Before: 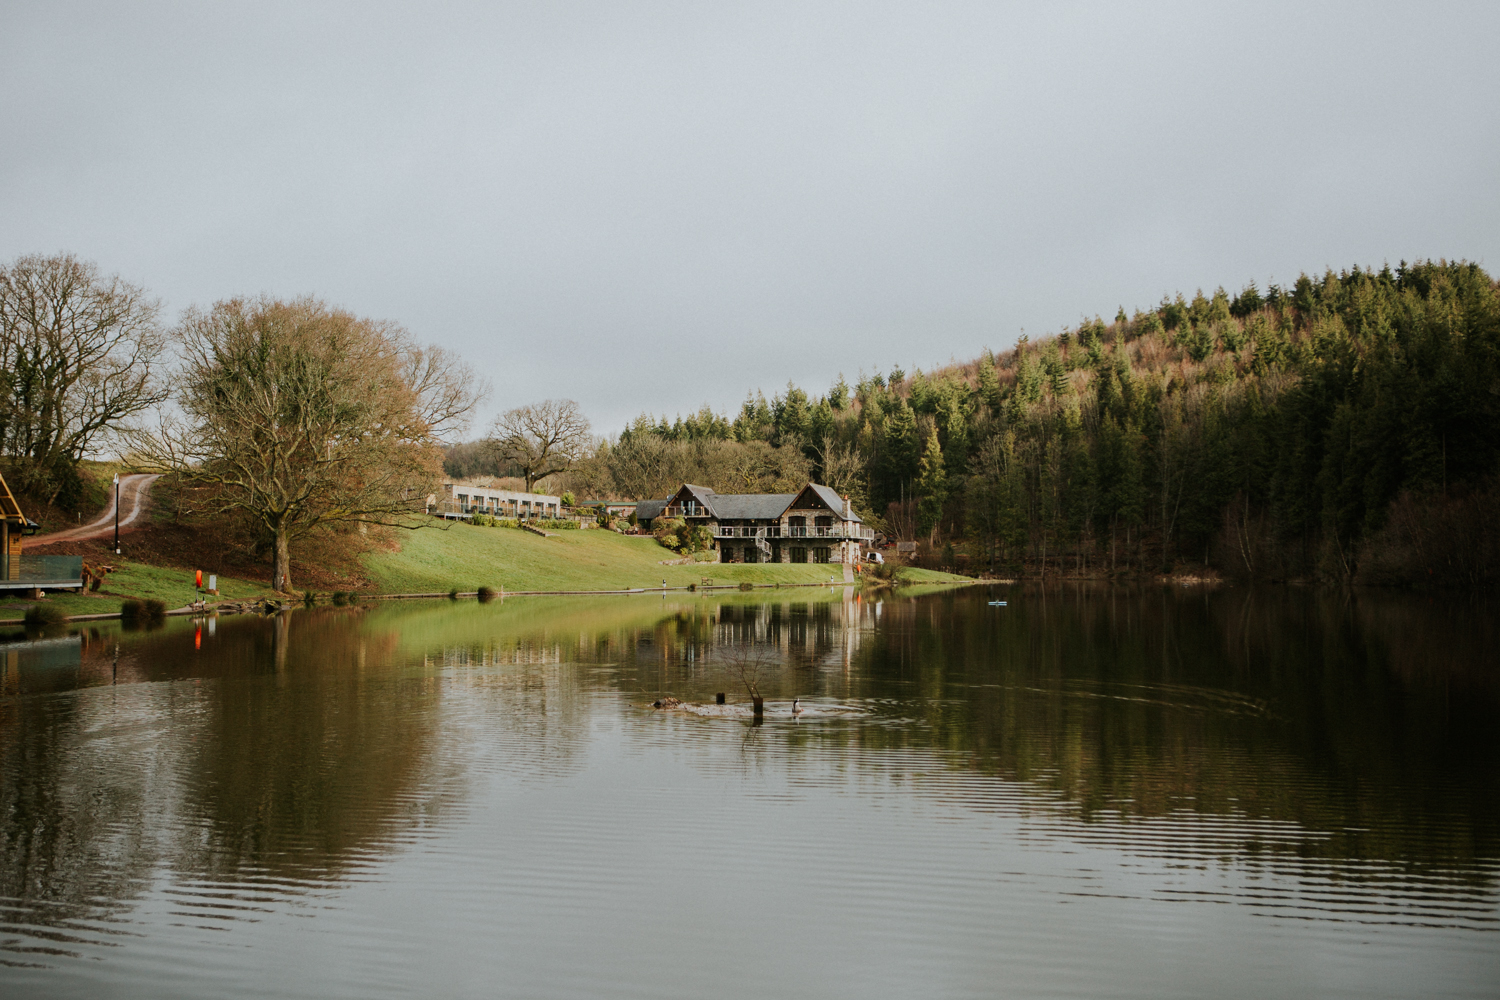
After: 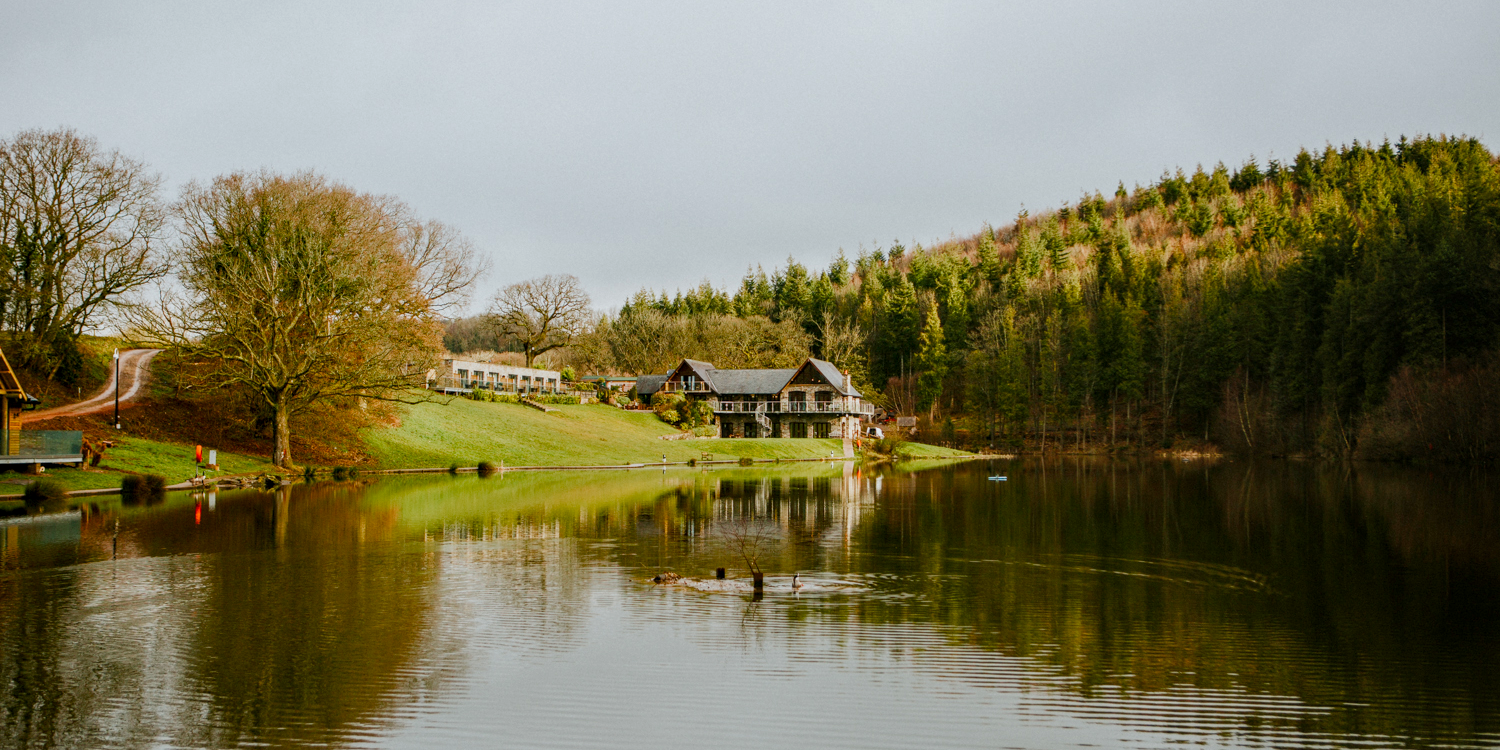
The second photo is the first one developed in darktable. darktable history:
color balance rgb: perceptual saturation grading › global saturation 35%, perceptual saturation grading › highlights -30%, perceptual saturation grading › shadows 35%, perceptual brilliance grading › global brilliance 3%, perceptual brilliance grading › highlights -3%, perceptual brilliance grading › shadows 3%
levels: levels [0, 0.478, 1]
crop and rotate: top 12.5%, bottom 12.5%
local contrast: detail 130%
